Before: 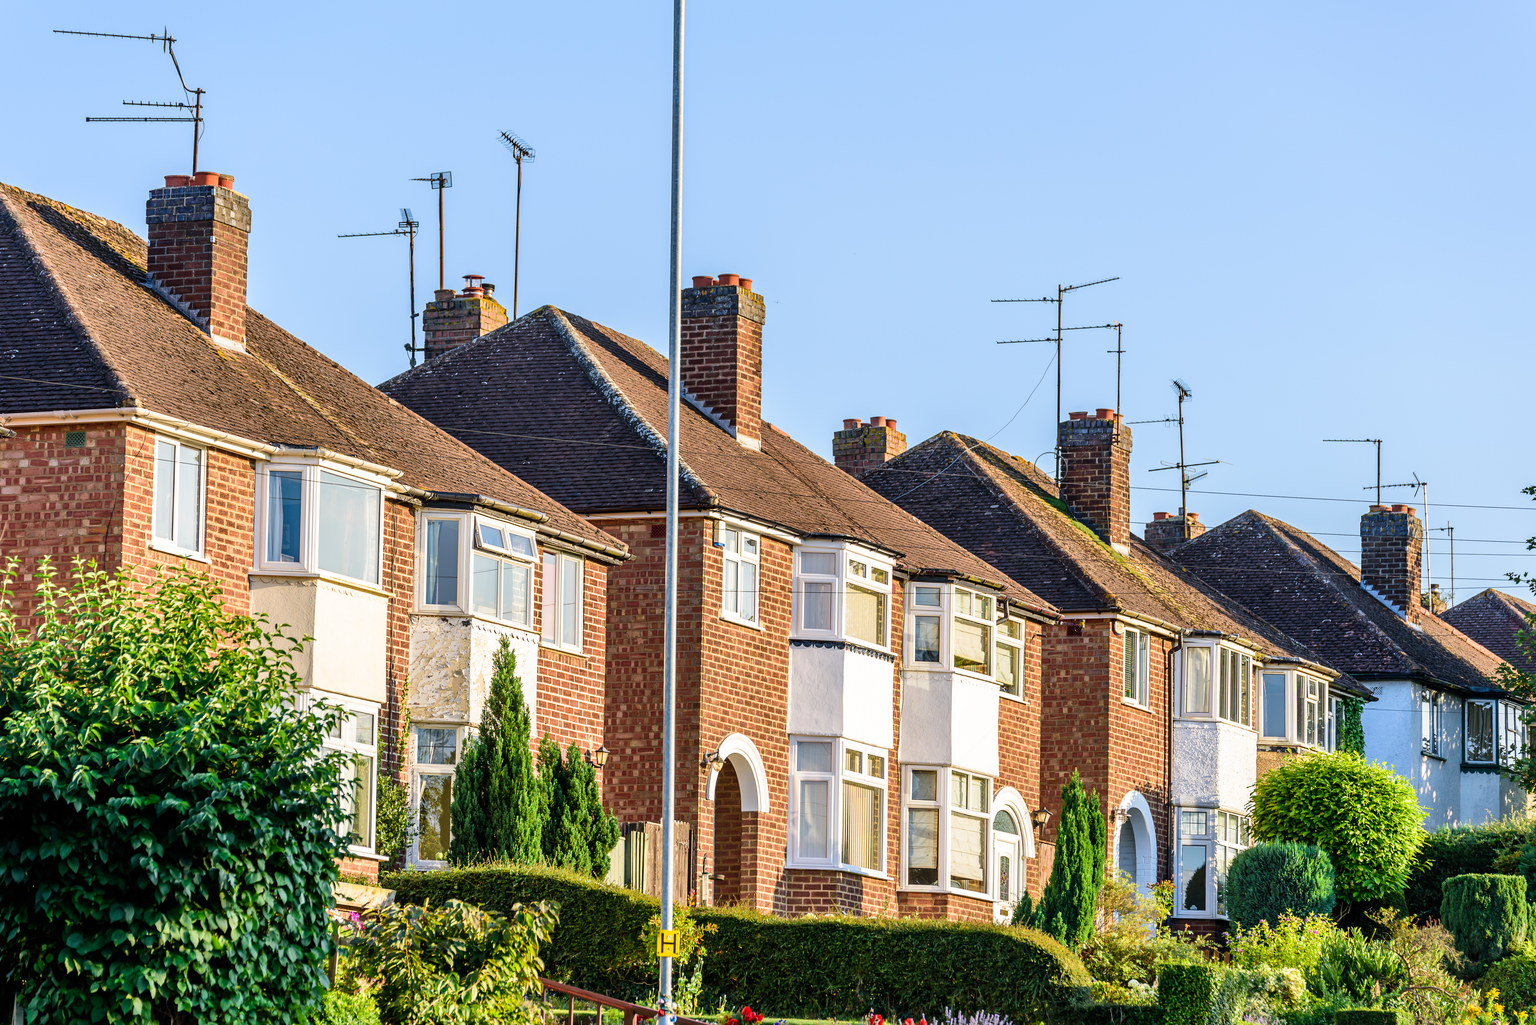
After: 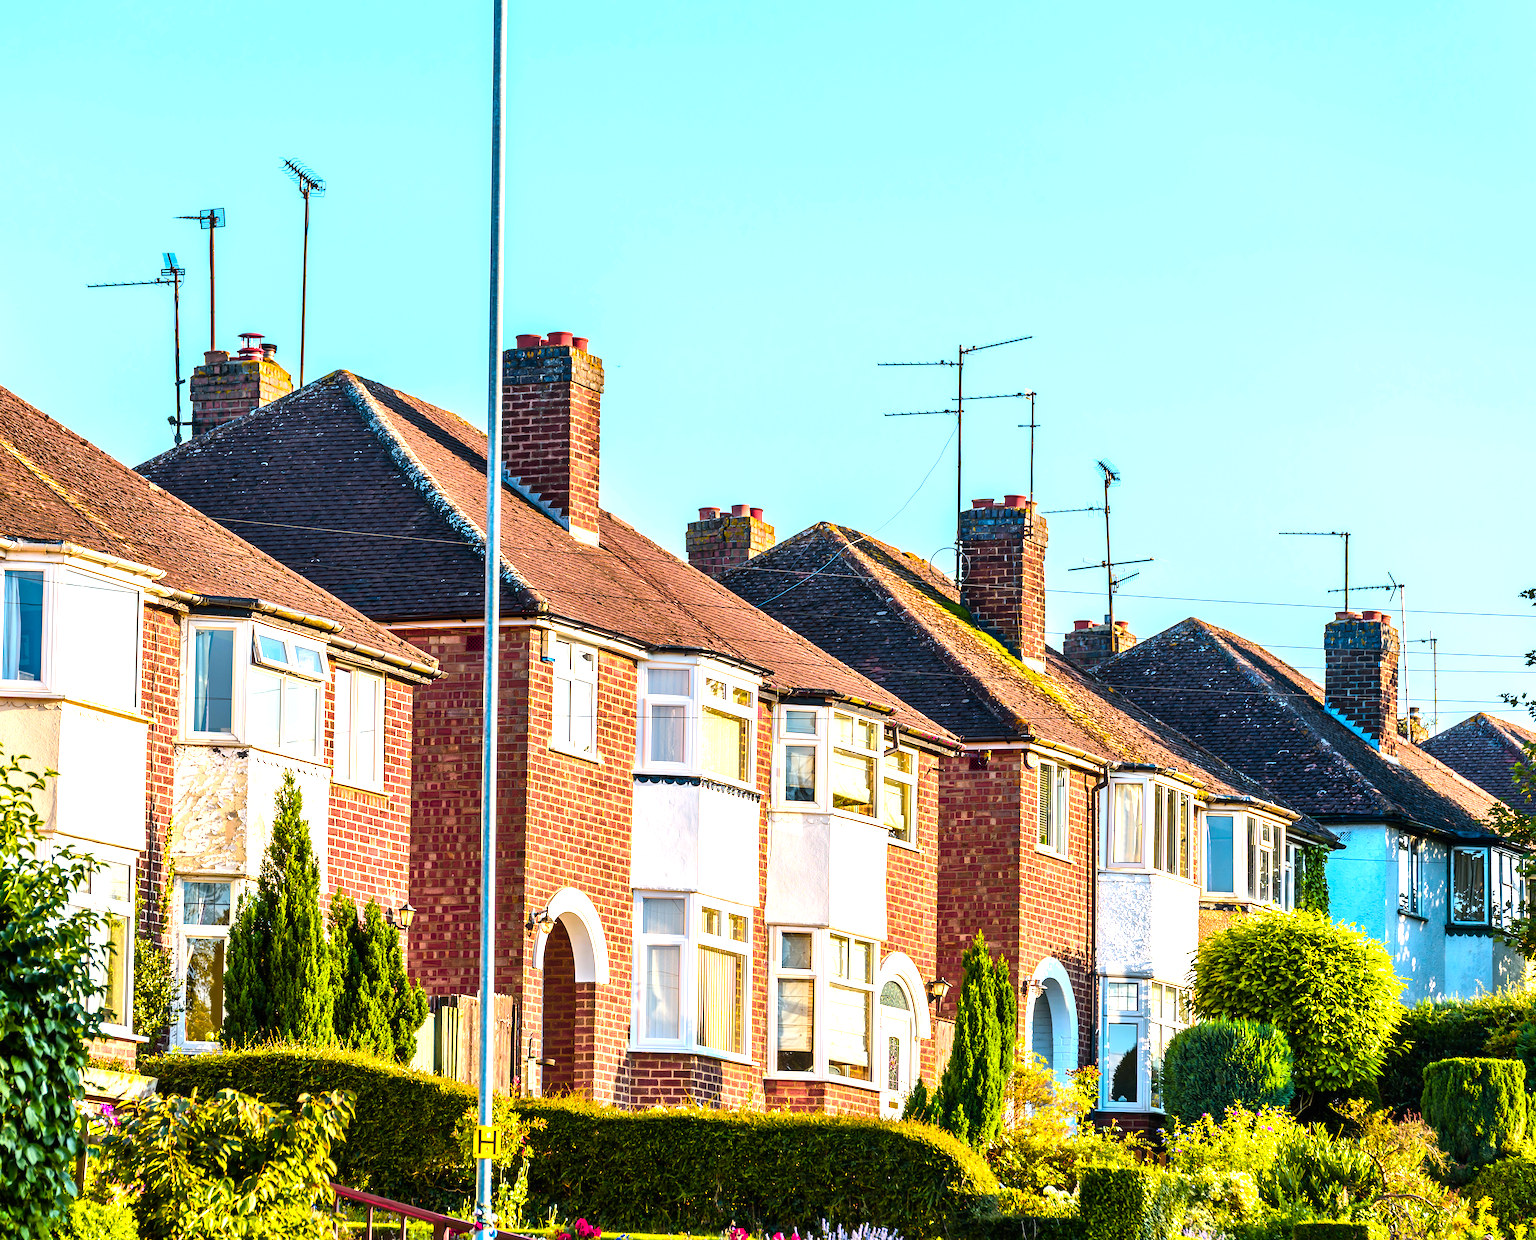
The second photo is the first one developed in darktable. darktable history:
crop: left 17.339%, bottom 0.019%
exposure: black level correction 0, exposure 0.498 EV, compensate highlight preservation false
color balance rgb: linear chroma grading › global chroma 9.76%, perceptual saturation grading › global saturation 29.492%, hue shift -12.53°, perceptual brilliance grading › global brilliance -18.355%, perceptual brilliance grading › highlights 28.578%
